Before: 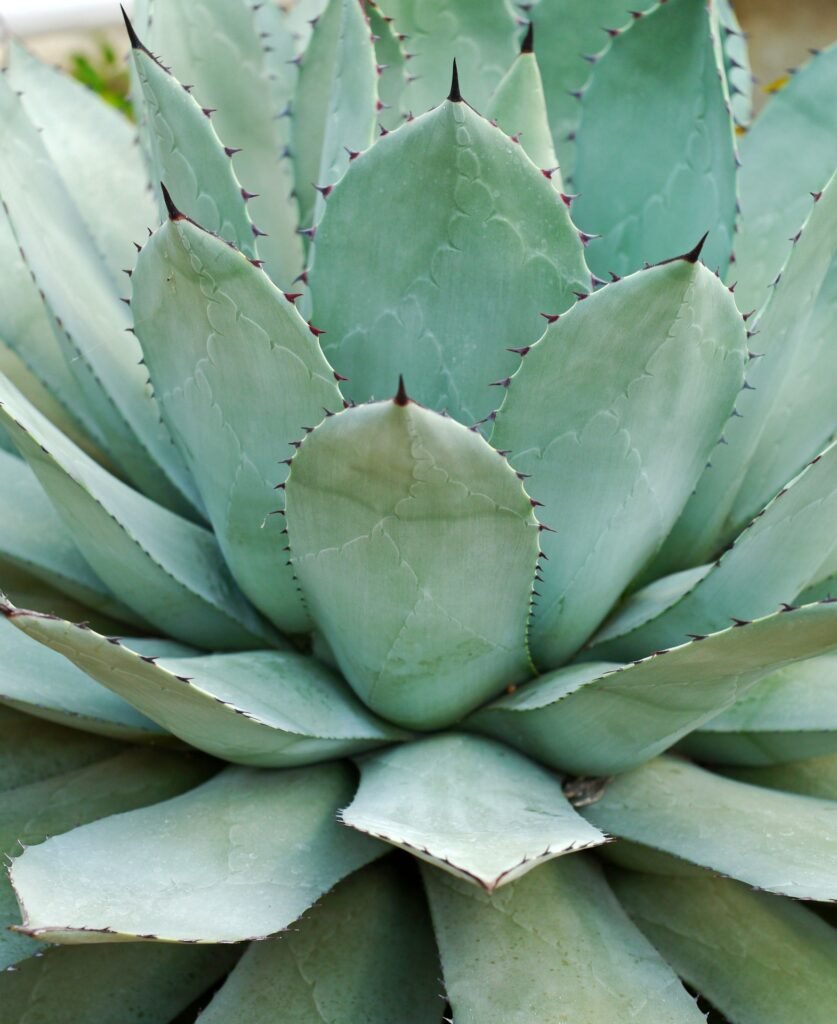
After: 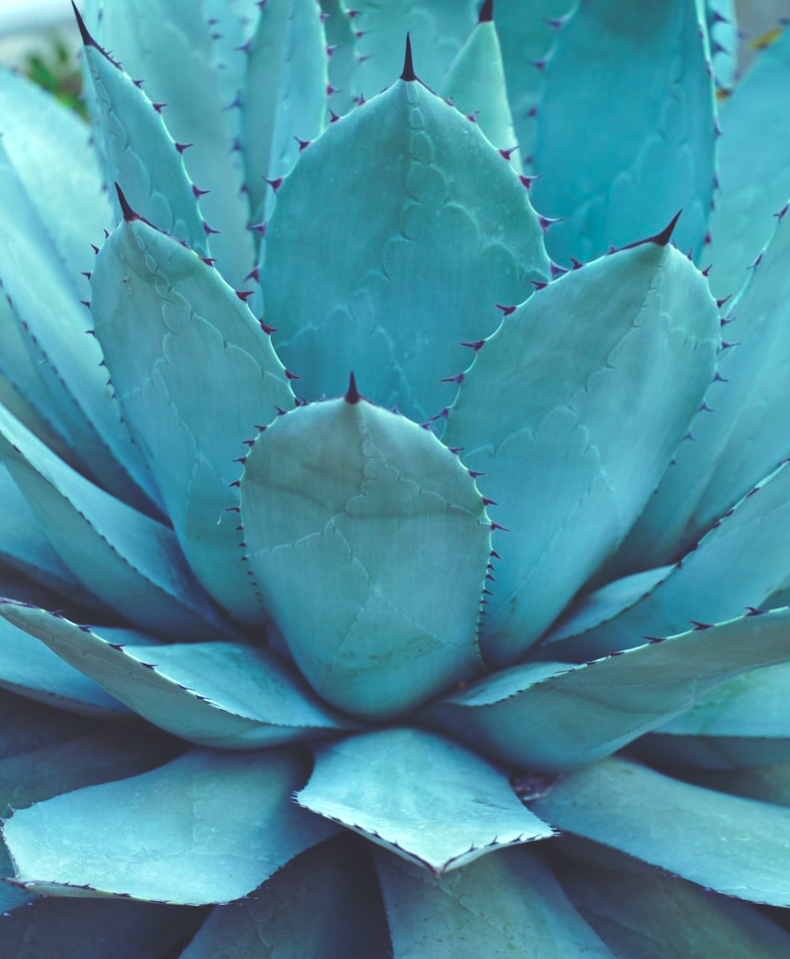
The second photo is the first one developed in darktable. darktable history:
rgb curve: curves: ch0 [(0, 0.186) (0.314, 0.284) (0.576, 0.466) (0.805, 0.691) (0.936, 0.886)]; ch1 [(0, 0.186) (0.314, 0.284) (0.581, 0.534) (0.771, 0.746) (0.936, 0.958)]; ch2 [(0, 0.216) (0.275, 0.39) (1, 1)], mode RGB, independent channels, compensate middle gray true, preserve colors none
rotate and perspective: rotation 0.062°, lens shift (vertical) 0.115, lens shift (horizontal) -0.133, crop left 0.047, crop right 0.94, crop top 0.061, crop bottom 0.94
color calibration: illuminant as shot in camera, x 0.358, y 0.373, temperature 4628.91 K
